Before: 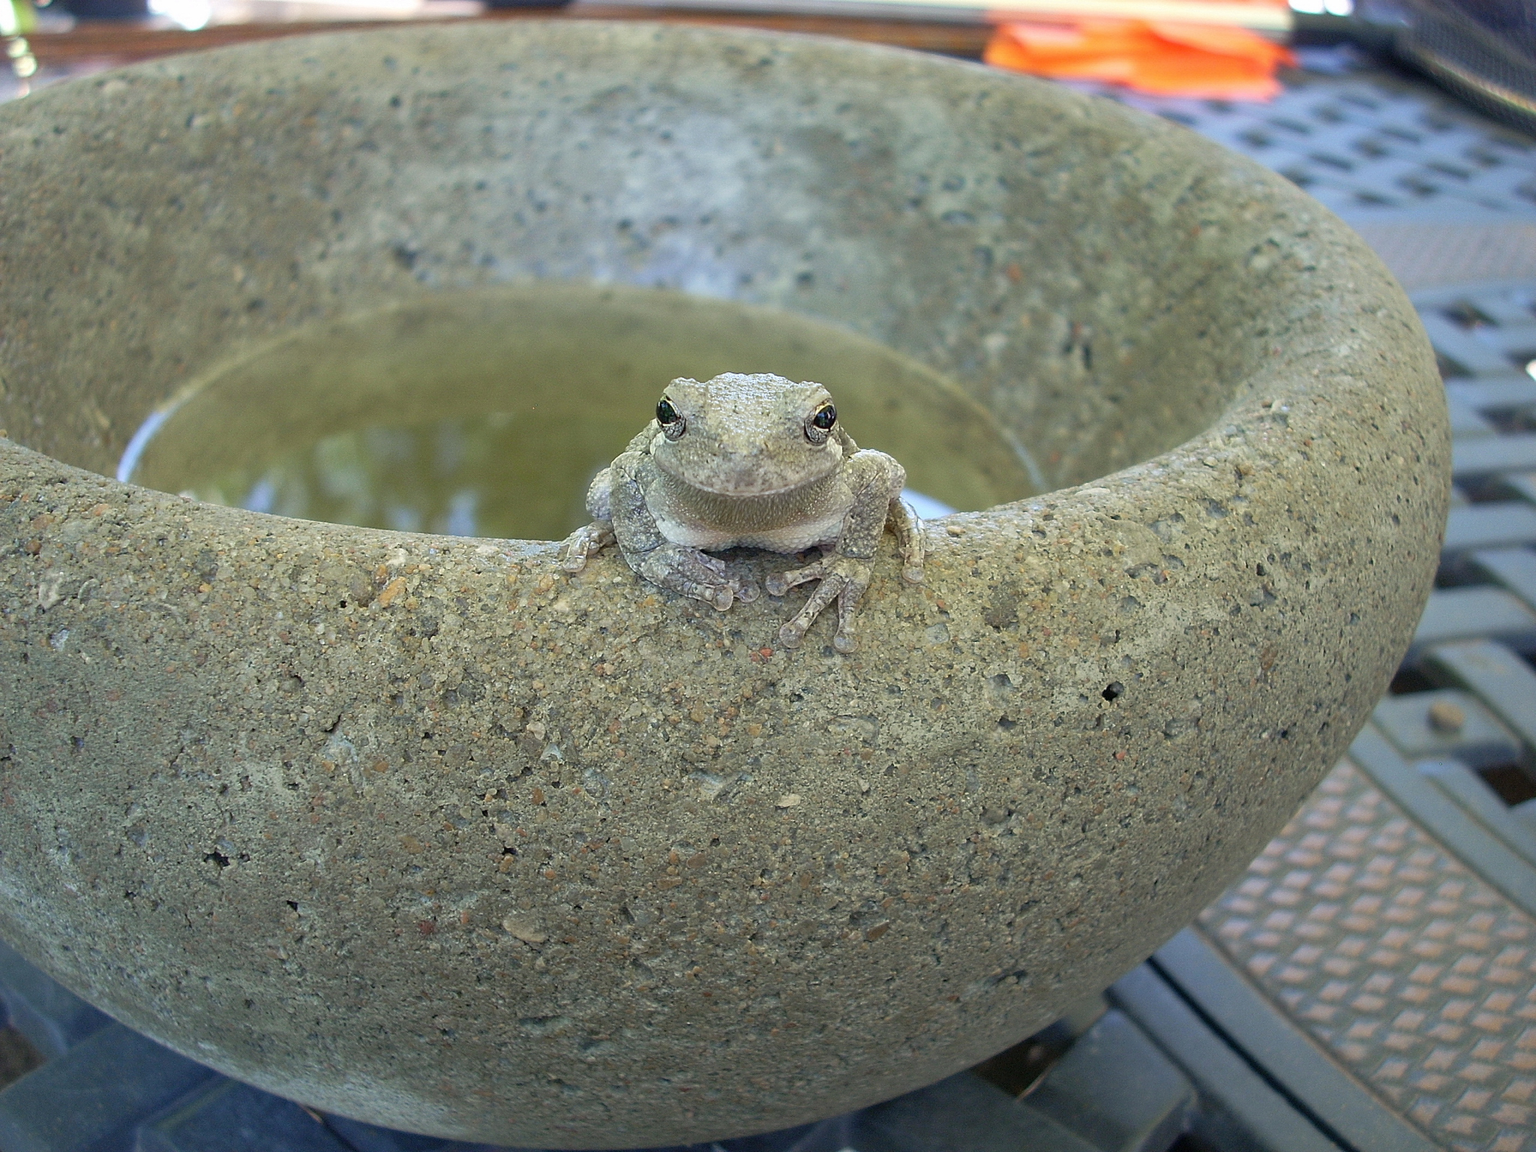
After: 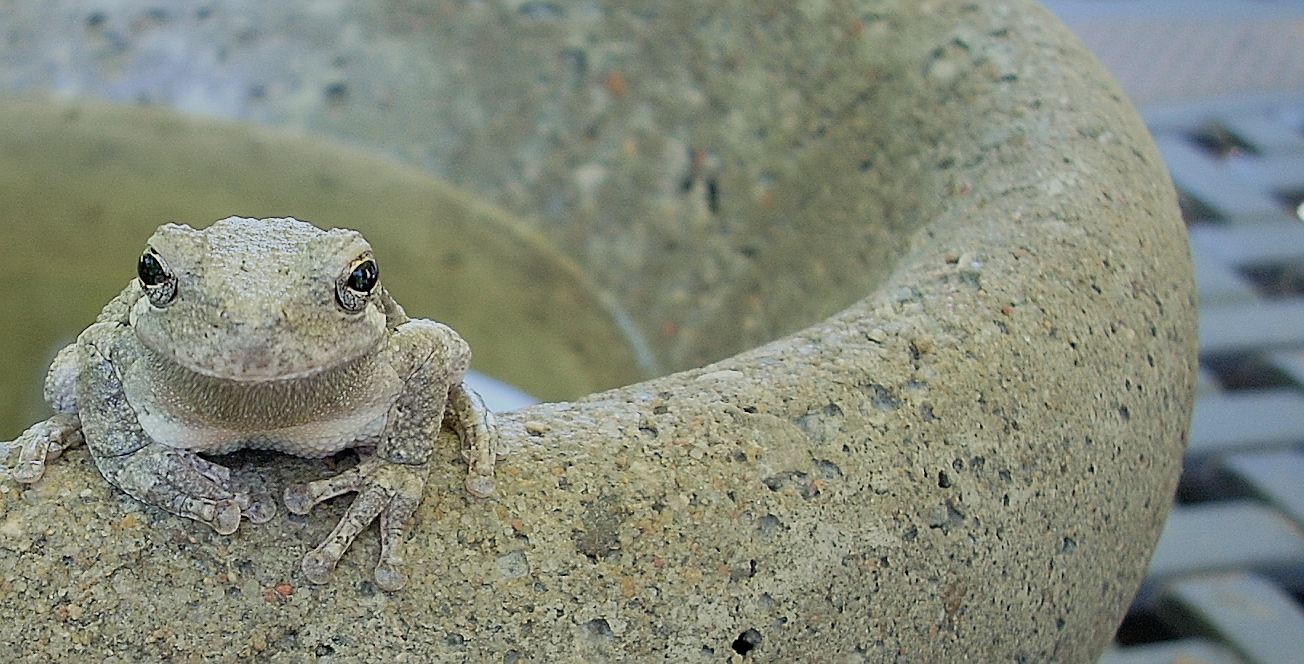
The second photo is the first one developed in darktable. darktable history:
filmic rgb: black relative exposure -7.65 EV, white relative exposure 4.56 EV, hardness 3.61, contrast 1.05
crop: left 36.005%, top 18.293%, right 0.31%, bottom 38.444%
sharpen: on, module defaults
